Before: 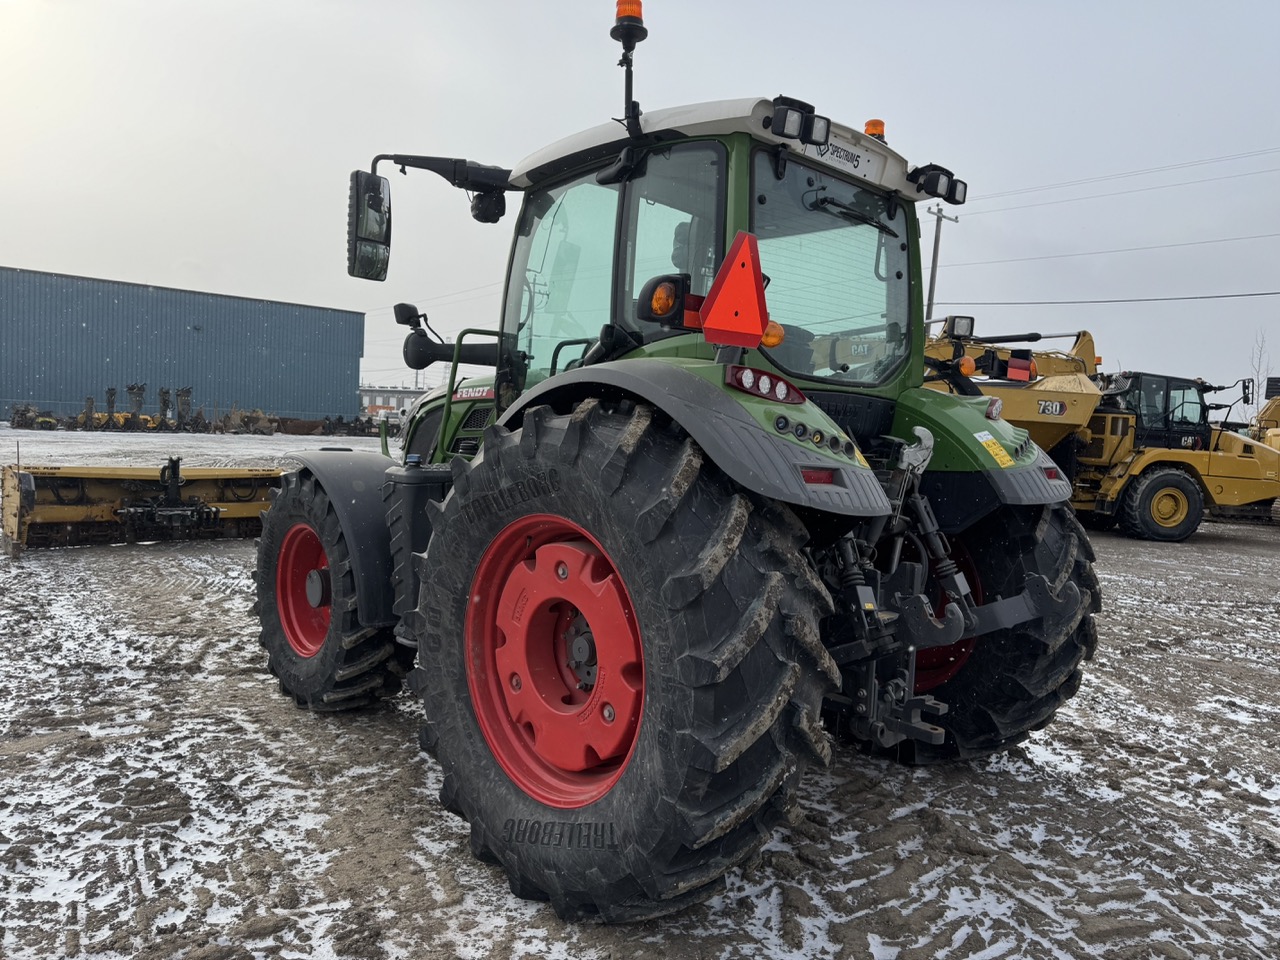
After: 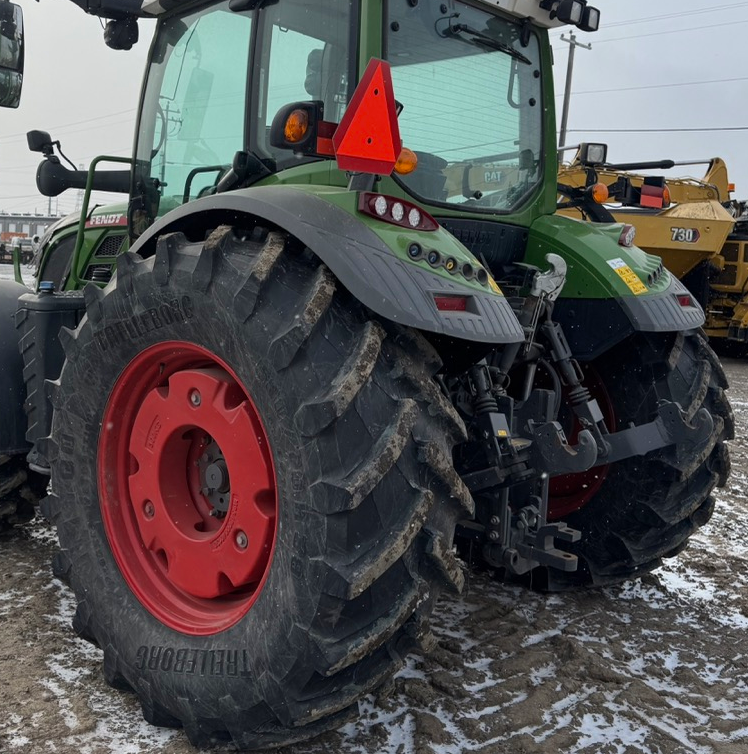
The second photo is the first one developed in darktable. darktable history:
crop and rotate: left 28.741%, top 18.053%, right 12.775%, bottom 3.328%
color zones: curves: ch0 [(0.068, 0.464) (0.25, 0.5) (0.48, 0.508) (0.75, 0.536) (0.886, 0.476) (0.967, 0.456)]; ch1 [(0.066, 0.456) (0.25, 0.5) (0.616, 0.508) (0.746, 0.56) (0.934, 0.444)], mix 26.53%
